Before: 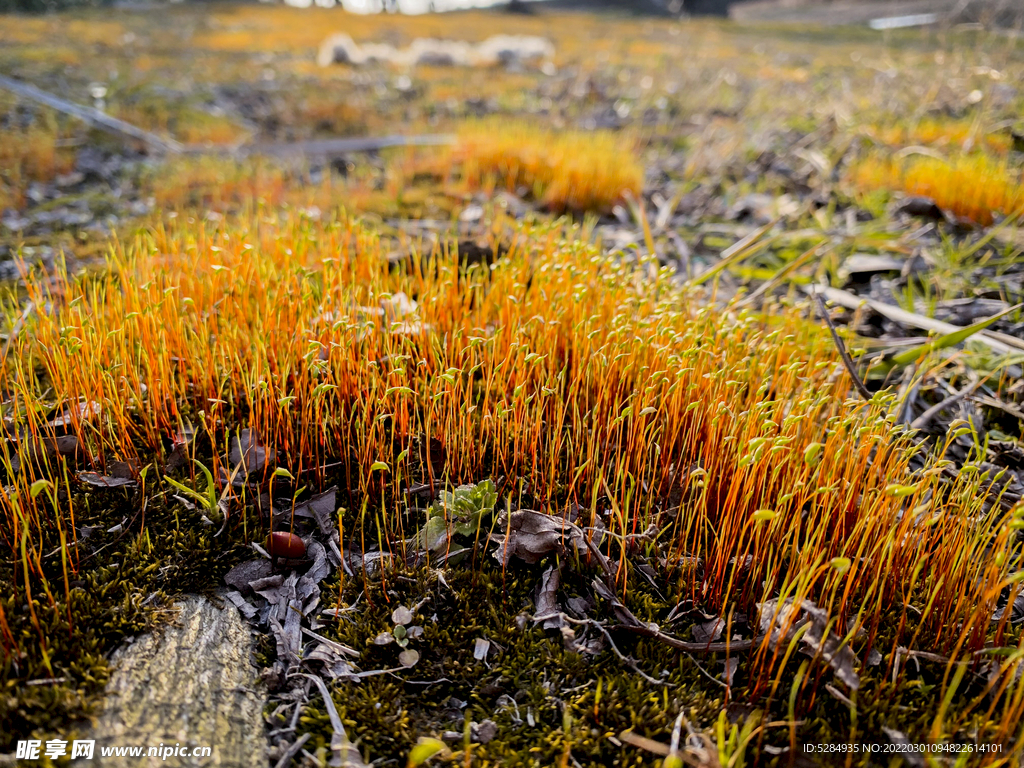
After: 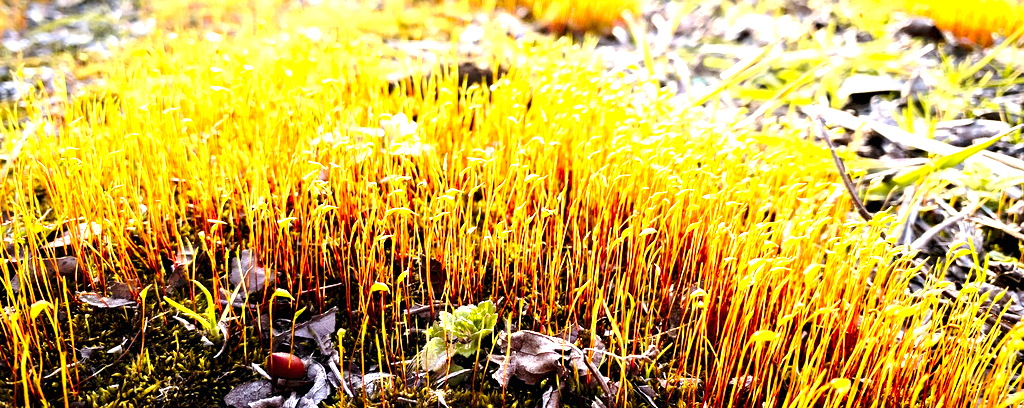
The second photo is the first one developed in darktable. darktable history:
base curve: curves: ch0 [(0, 0) (0.073, 0.04) (0.157, 0.139) (0.492, 0.492) (0.758, 0.758) (1, 1)], preserve colors none
exposure: black level correction 0, exposure 1.992 EV, compensate highlight preservation false
crop and rotate: top 23.322%, bottom 23.548%
